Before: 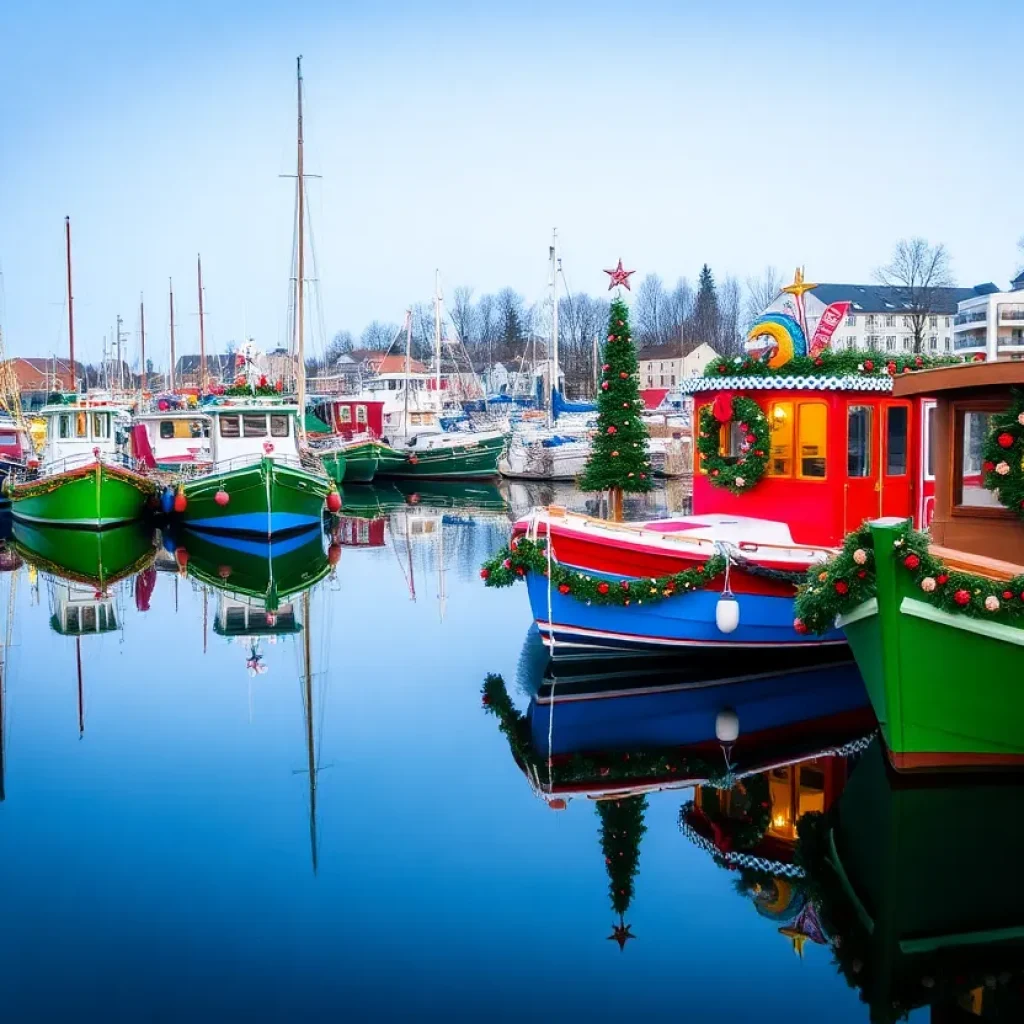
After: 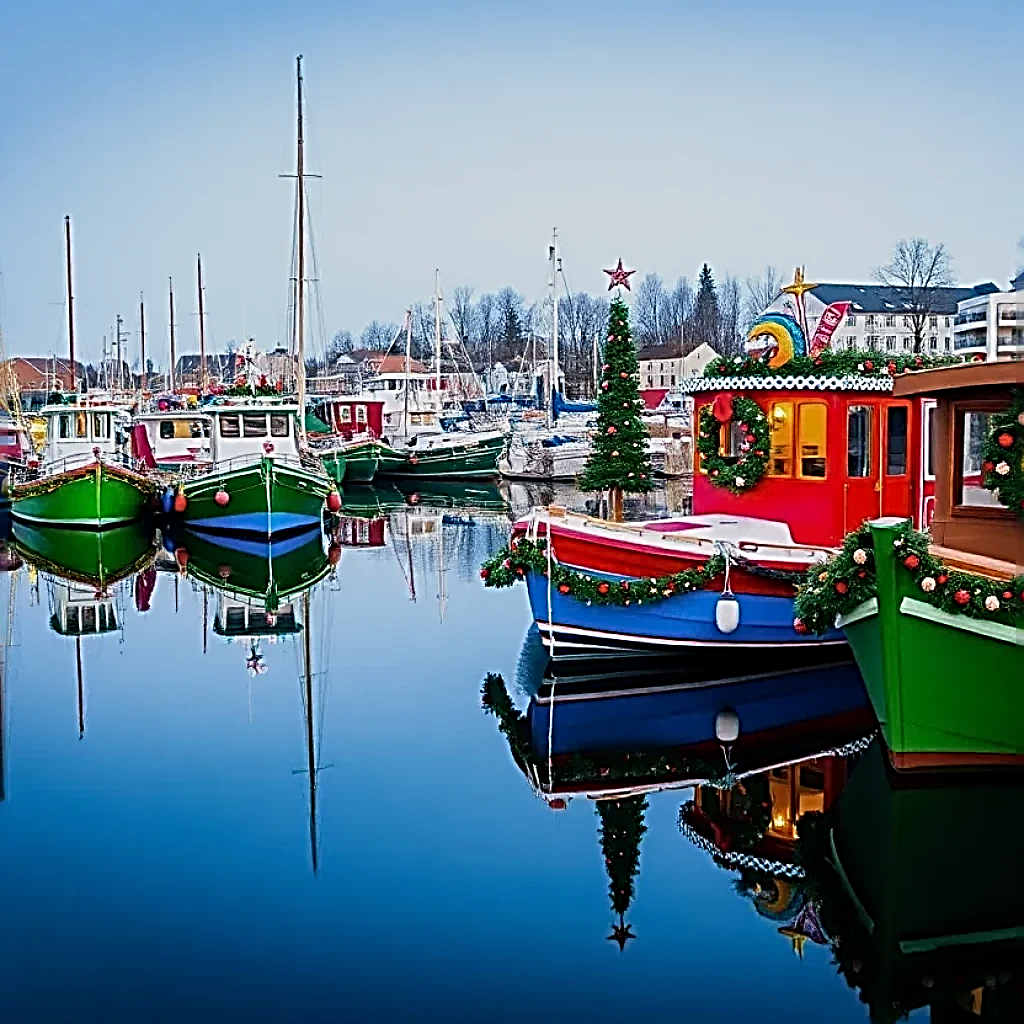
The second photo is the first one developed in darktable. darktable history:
sharpen: radius 3.158, amount 1.731
exposure: exposure -0.462 EV, compensate highlight preservation false
